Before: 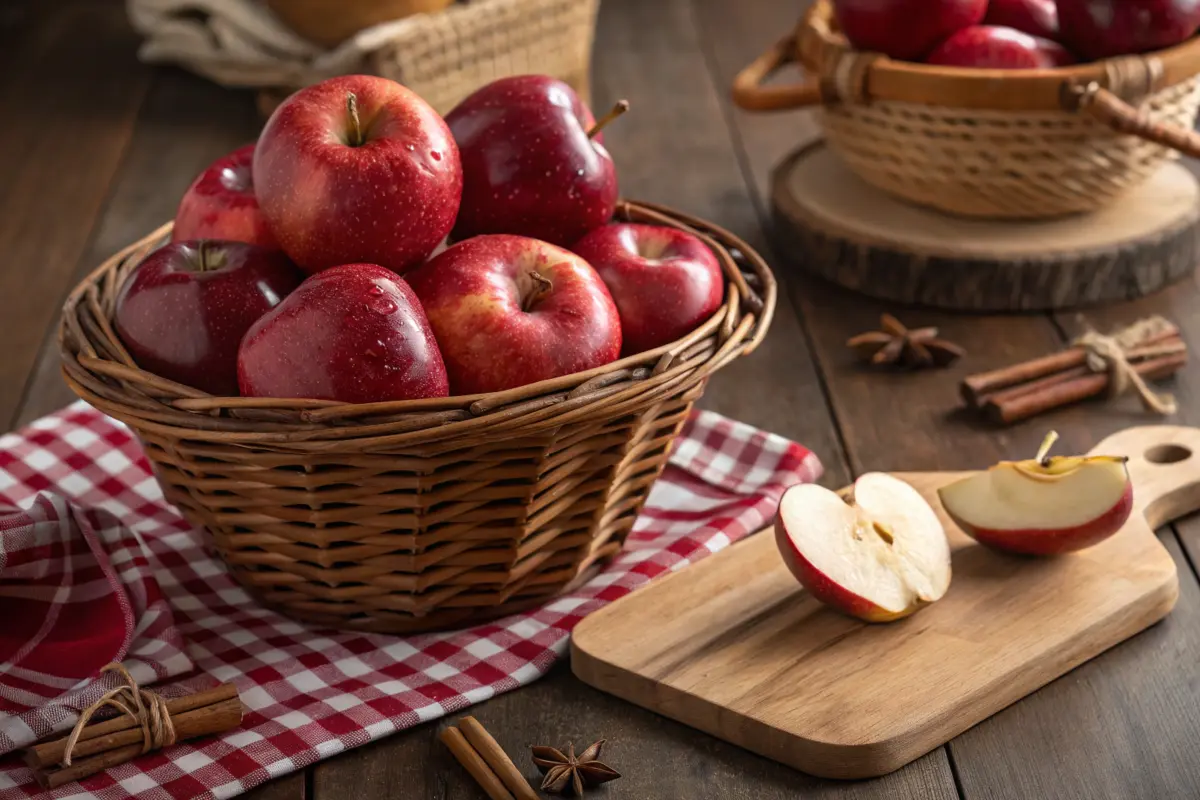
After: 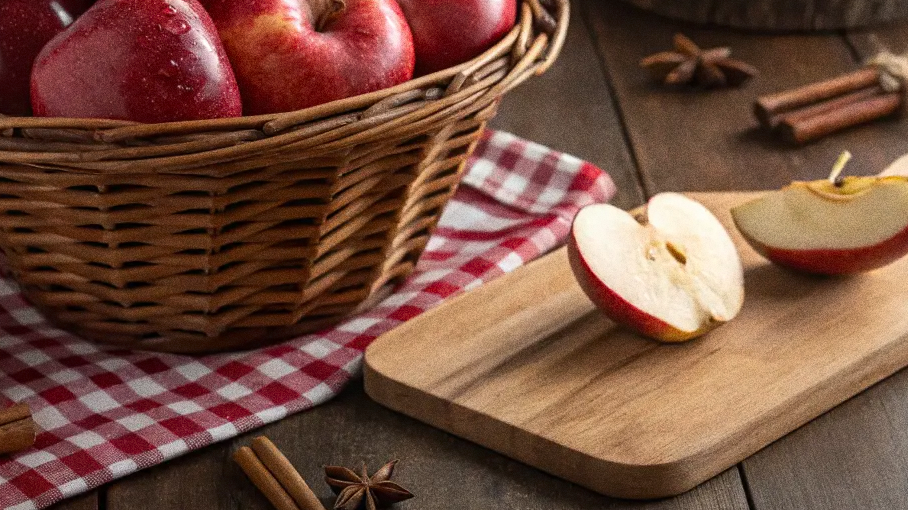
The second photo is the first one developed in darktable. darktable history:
crop and rotate: left 17.299%, top 35.115%, right 7.015%, bottom 1.024%
grain: coarseness 0.09 ISO, strength 40%
